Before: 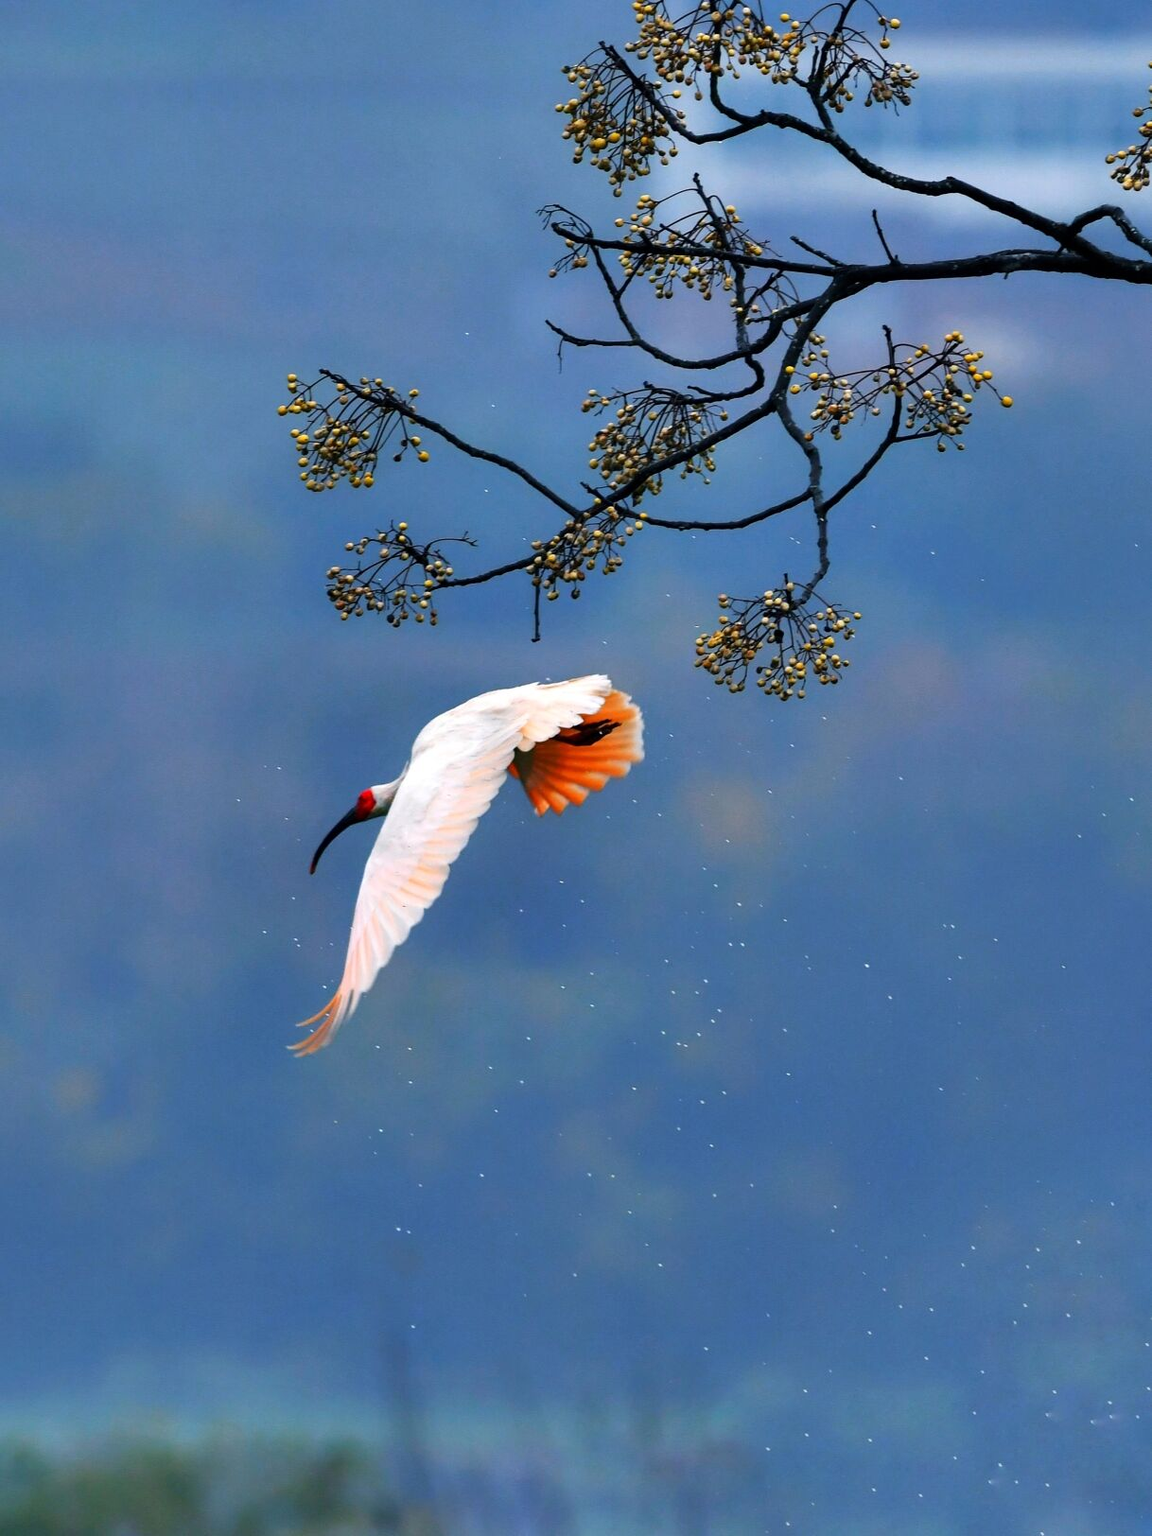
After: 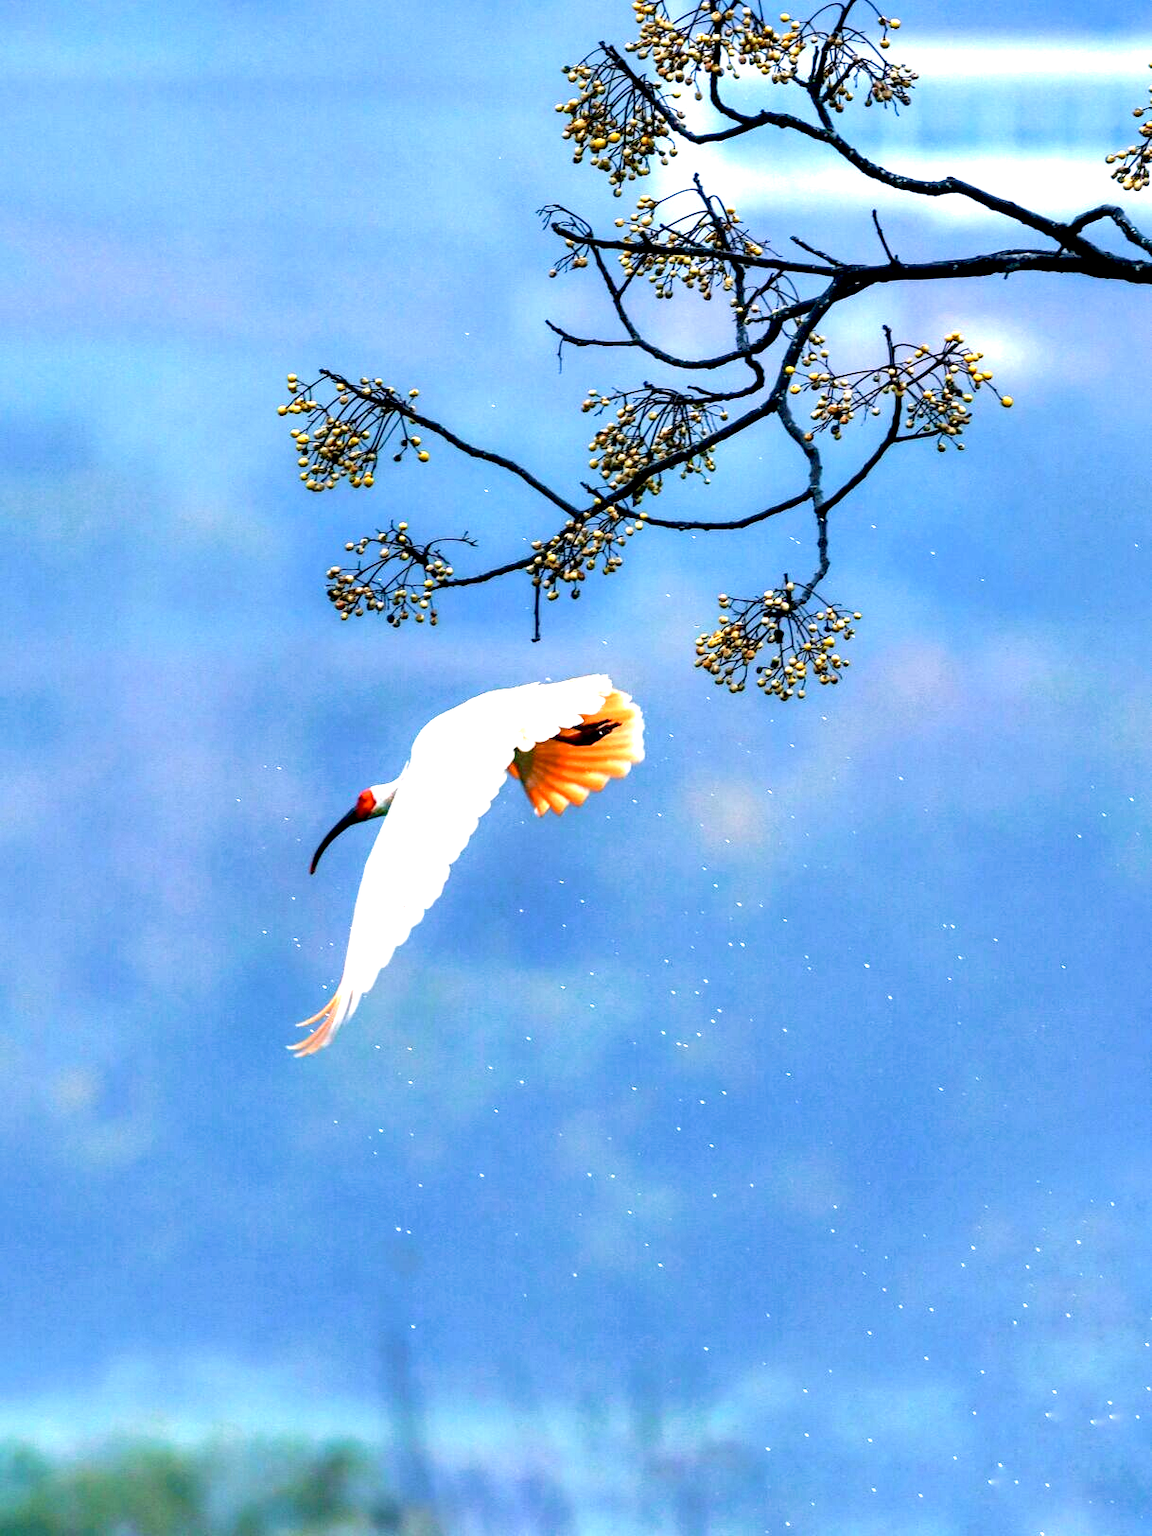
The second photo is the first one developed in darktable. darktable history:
exposure: black level correction 0.009, exposure 1.428 EV, compensate highlight preservation false
local contrast: detail 130%
velvia: on, module defaults
color zones: curves: ch1 [(0, 0.469) (0.01, 0.469) (0.12, 0.446) (0.248, 0.469) (0.5, 0.5) (0.748, 0.5) (0.99, 0.469) (1, 0.469)]
